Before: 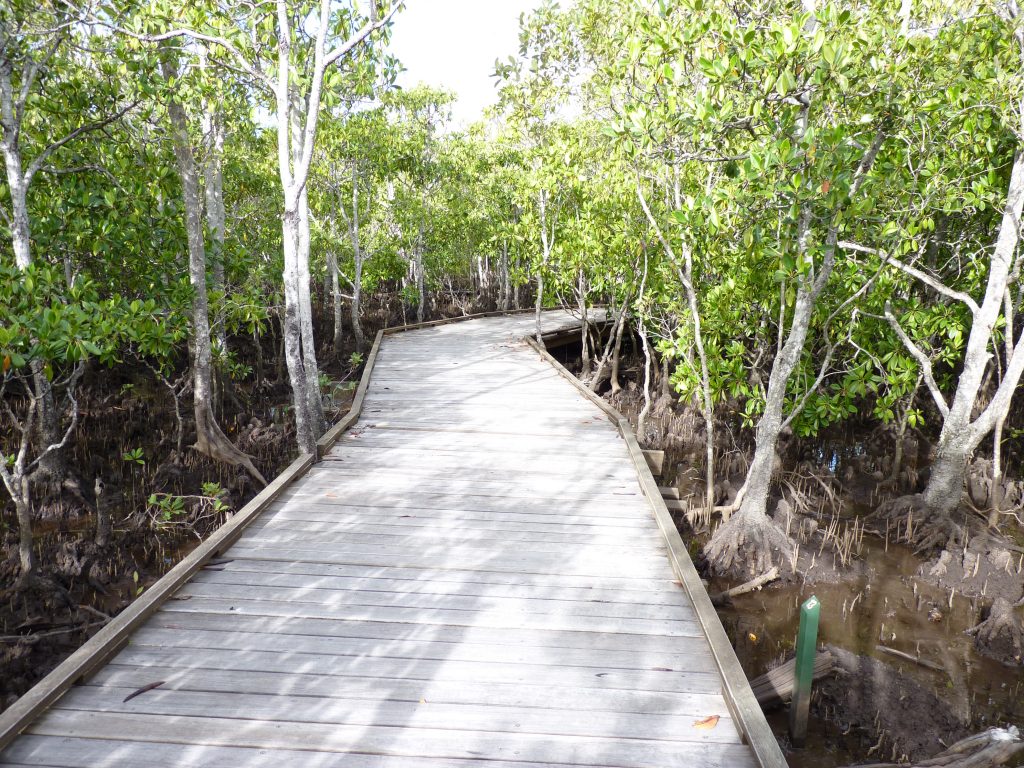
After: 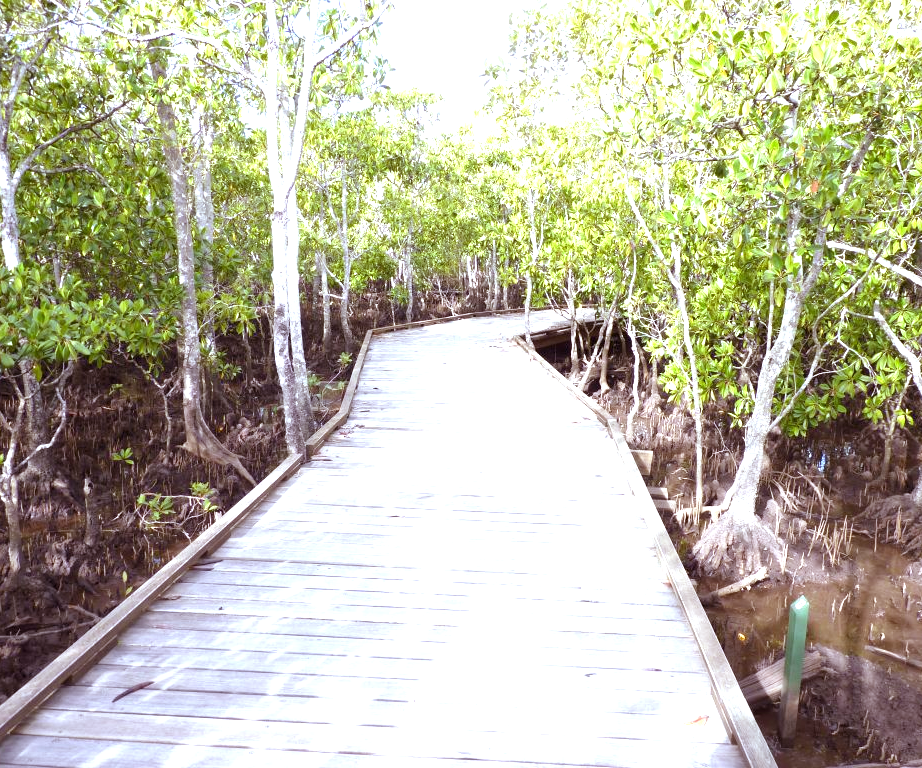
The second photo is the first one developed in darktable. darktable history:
crop and rotate: left 1.088%, right 8.807%
exposure: exposure 0.935 EV, compensate highlight preservation false
rgb levels: mode RGB, independent channels, levels [[0, 0.474, 1], [0, 0.5, 1], [0, 0.5, 1]]
white balance: red 0.954, blue 1.079
